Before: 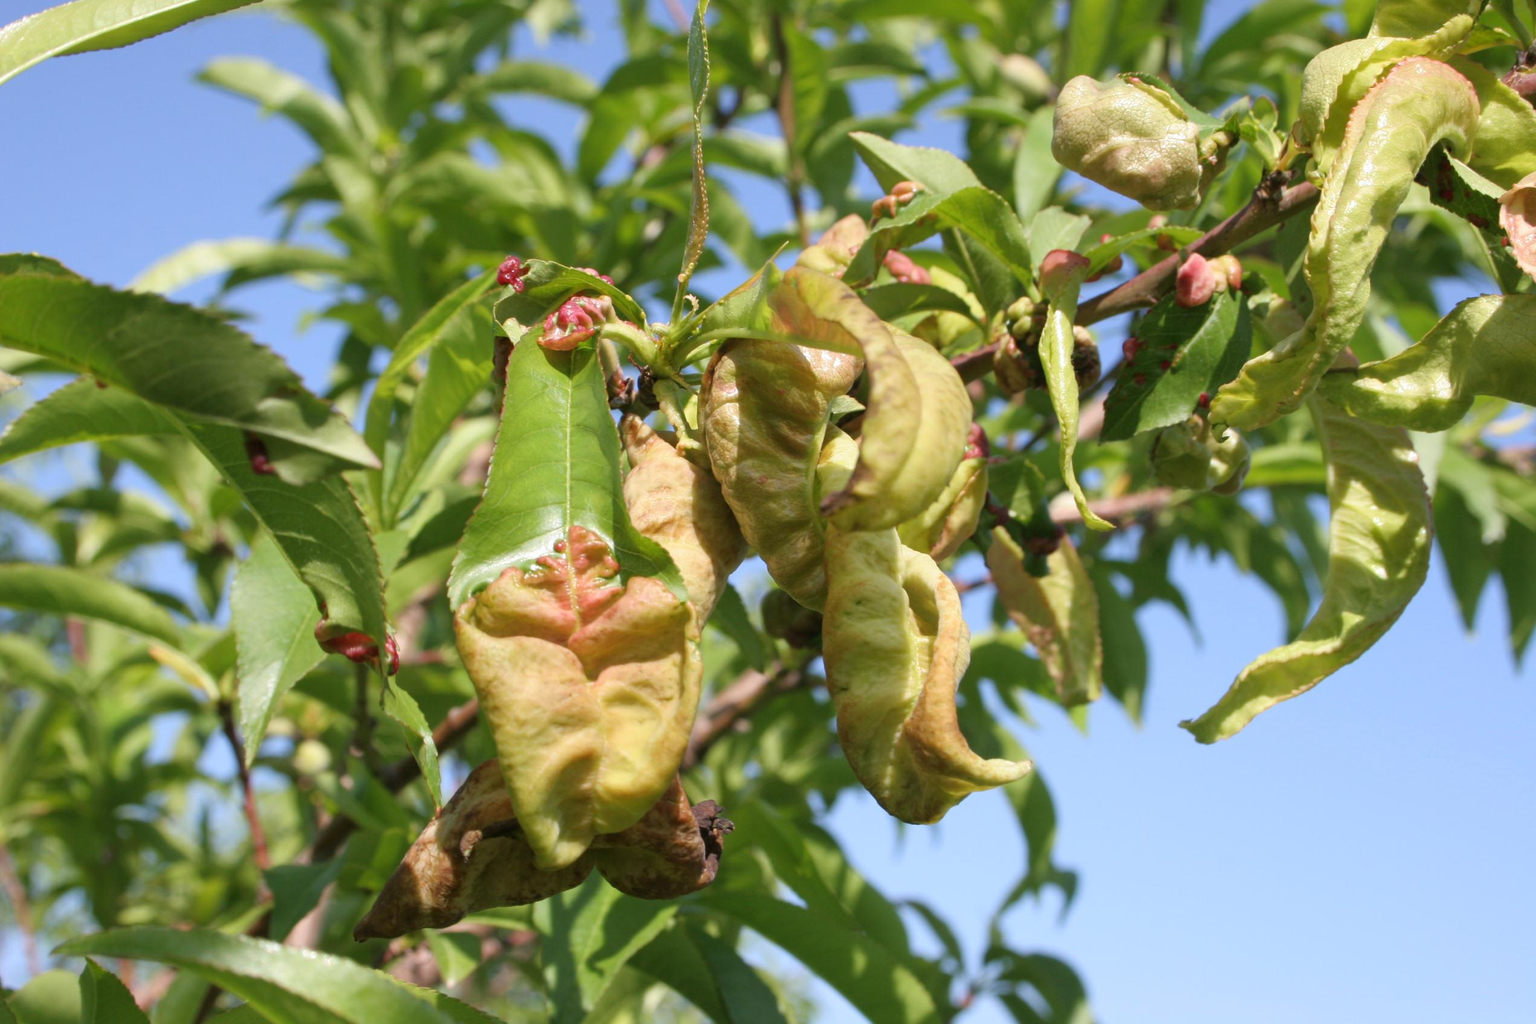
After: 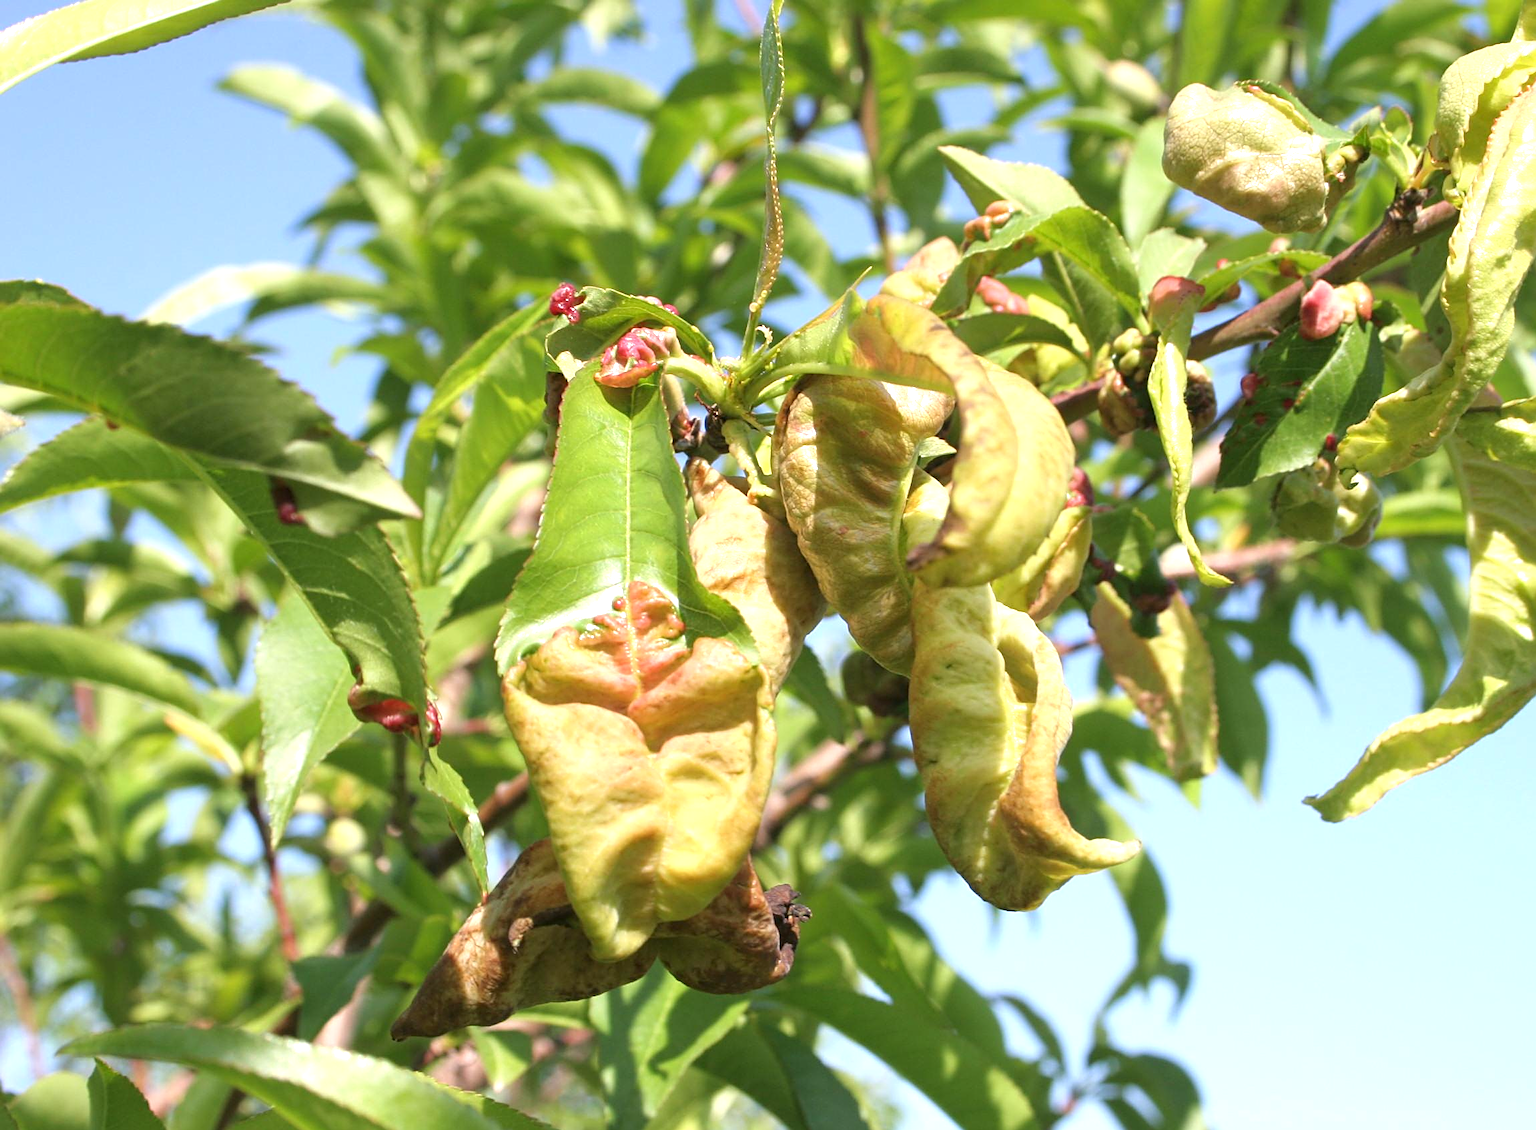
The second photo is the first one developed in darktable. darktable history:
sharpen: on, module defaults
crop: right 9.509%, bottom 0.031%
exposure: black level correction 0, exposure 0.7 EV, compensate exposure bias true, compensate highlight preservation false
